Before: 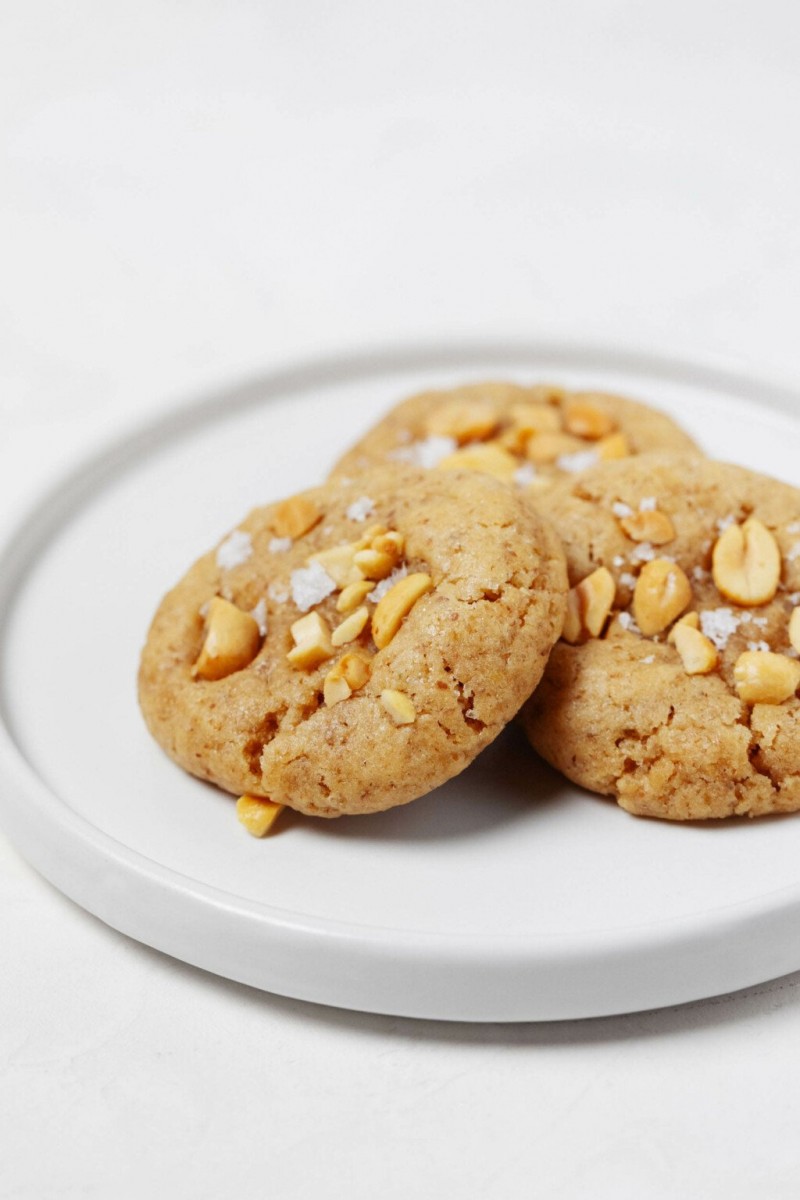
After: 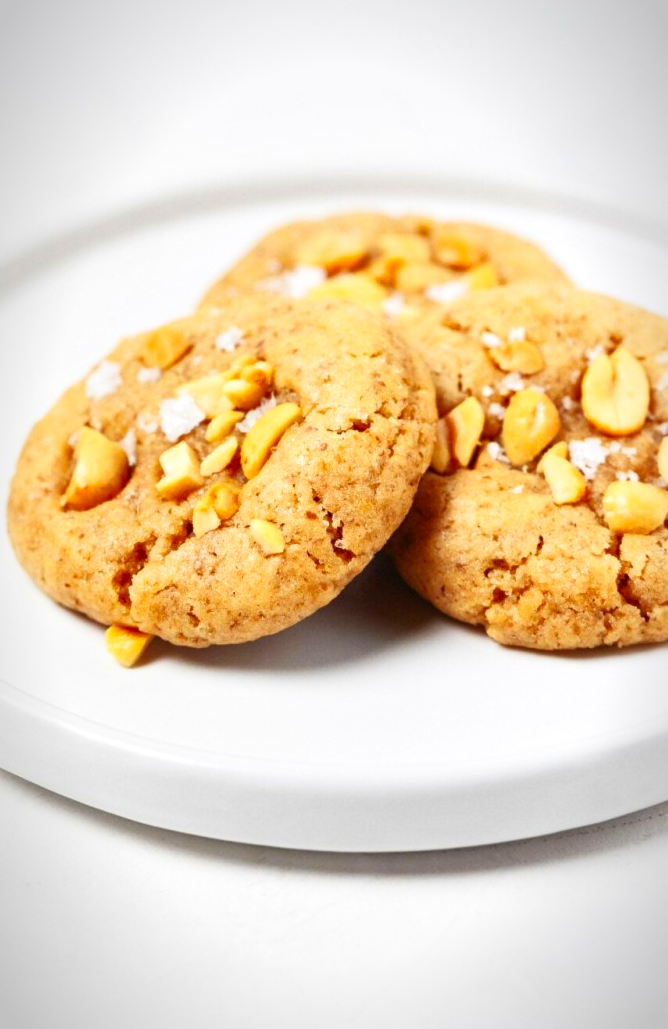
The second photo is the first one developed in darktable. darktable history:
exposure: compensate highlight preservation false
crop: left 16.376%, top 14.238%
local contrast: mode bilateral grid, contrast 20, coarseness 50, detail 150%, midtone range 0.2
vignetting: fall-off start 87.51%, brightness -0.422, saturation -0.191, automatic ratio true
contrast brightness saturation: contrast 0.244, brightness 0.253, saturation 0.394
